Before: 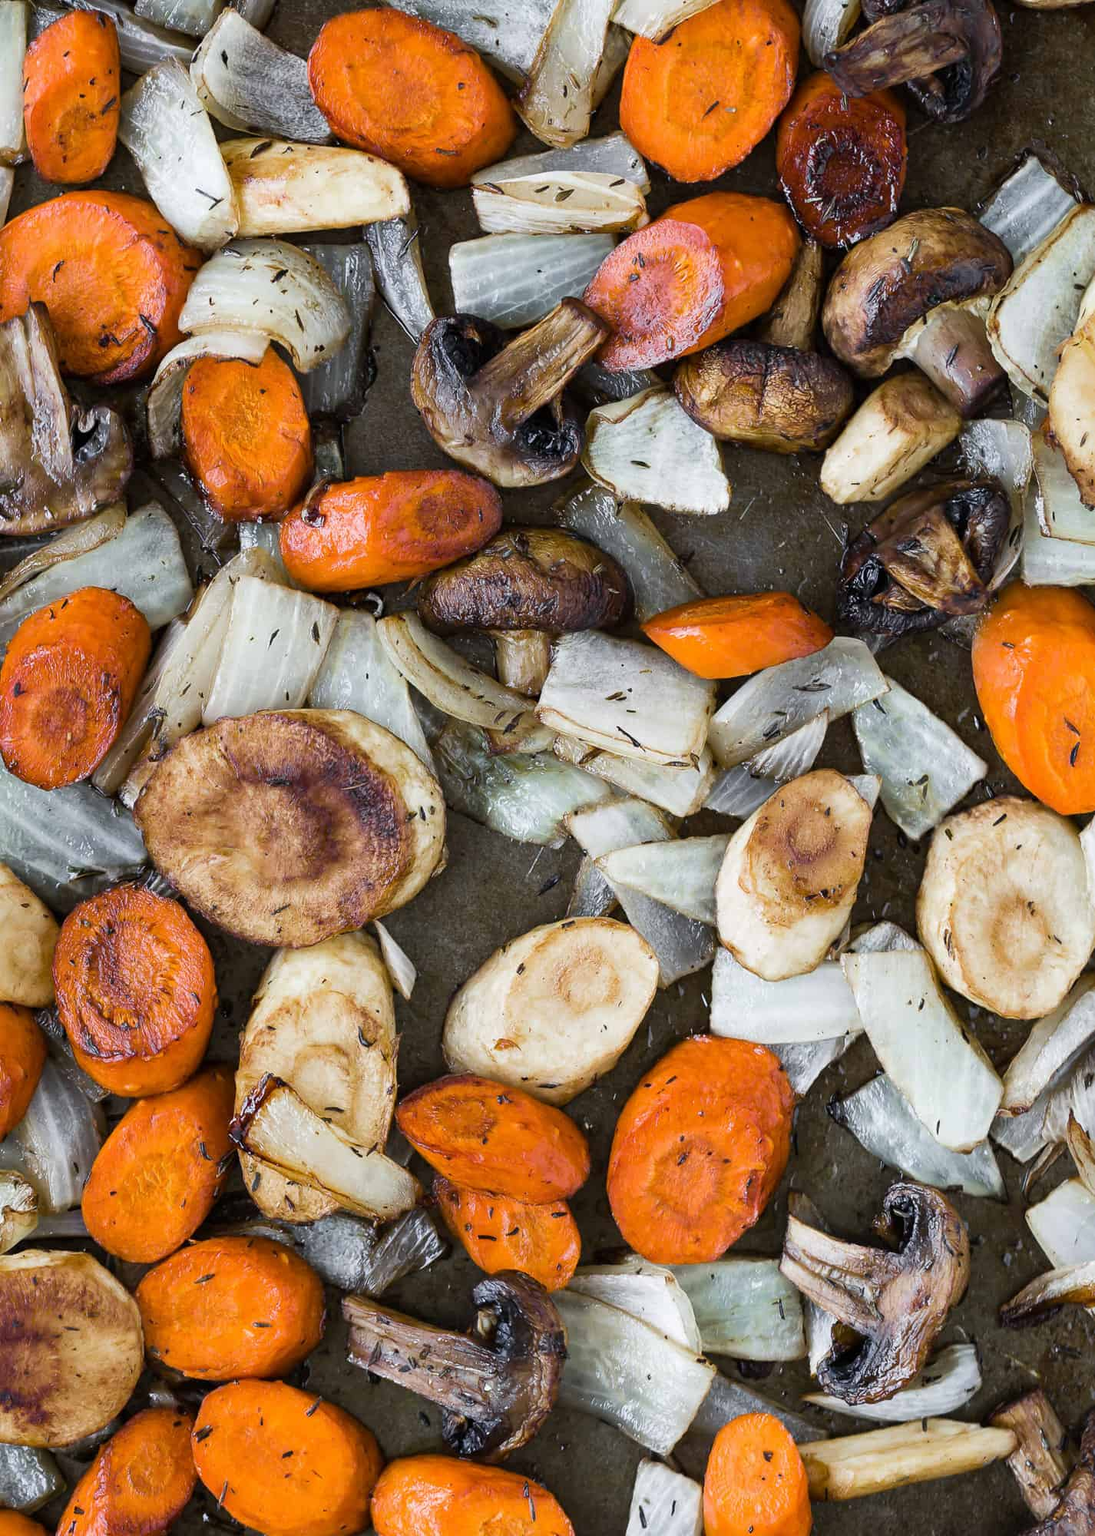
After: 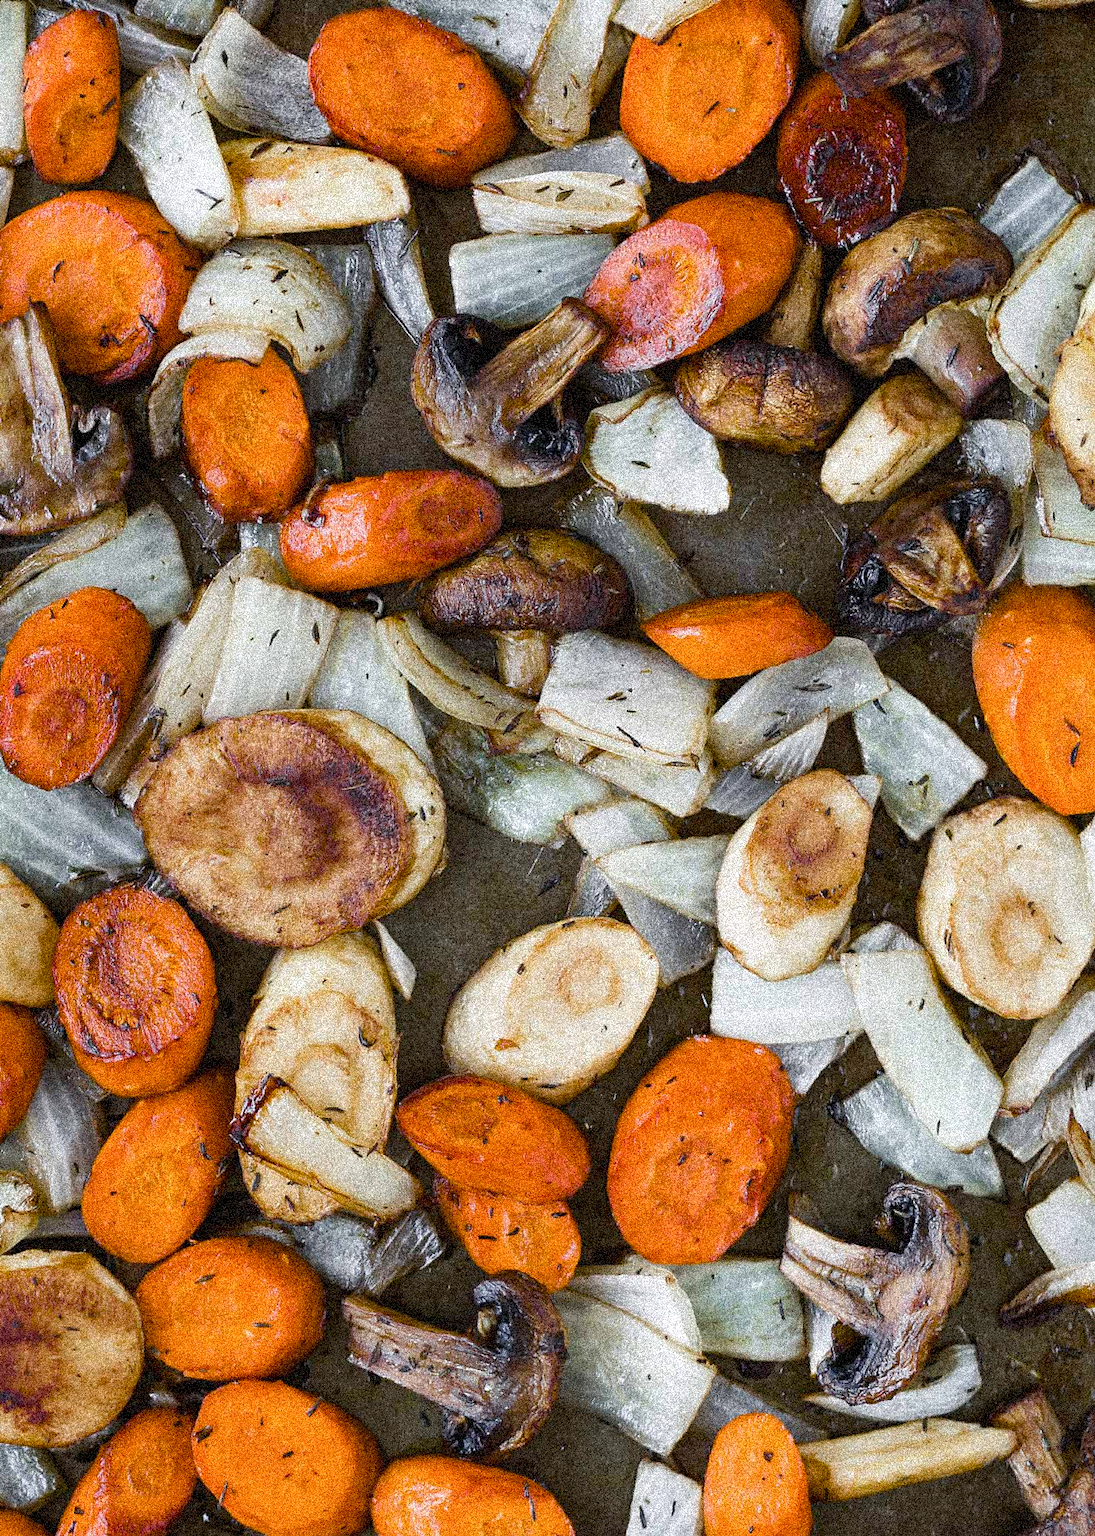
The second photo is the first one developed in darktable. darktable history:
grain: coarseness 3.75 ISO, strength 100%, mid-tones bias 0%
color balance rgb: perceptual saturation grading › global saturation 20%, perceptual saturation grading › highlights -25%, perceptual saturation grading › shadows 25%
